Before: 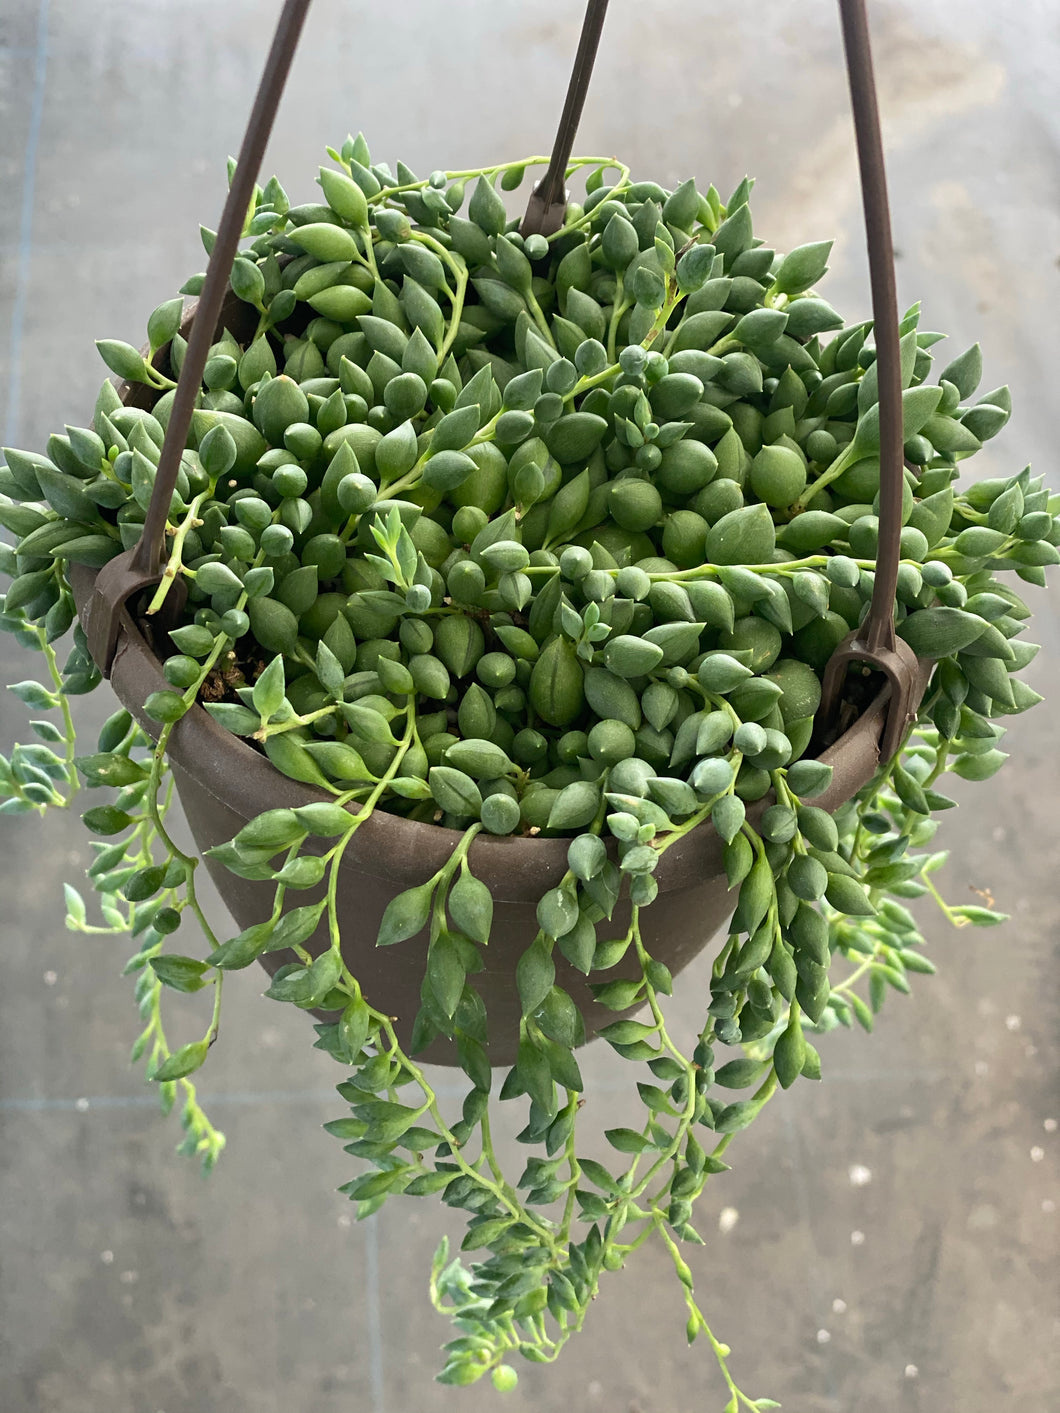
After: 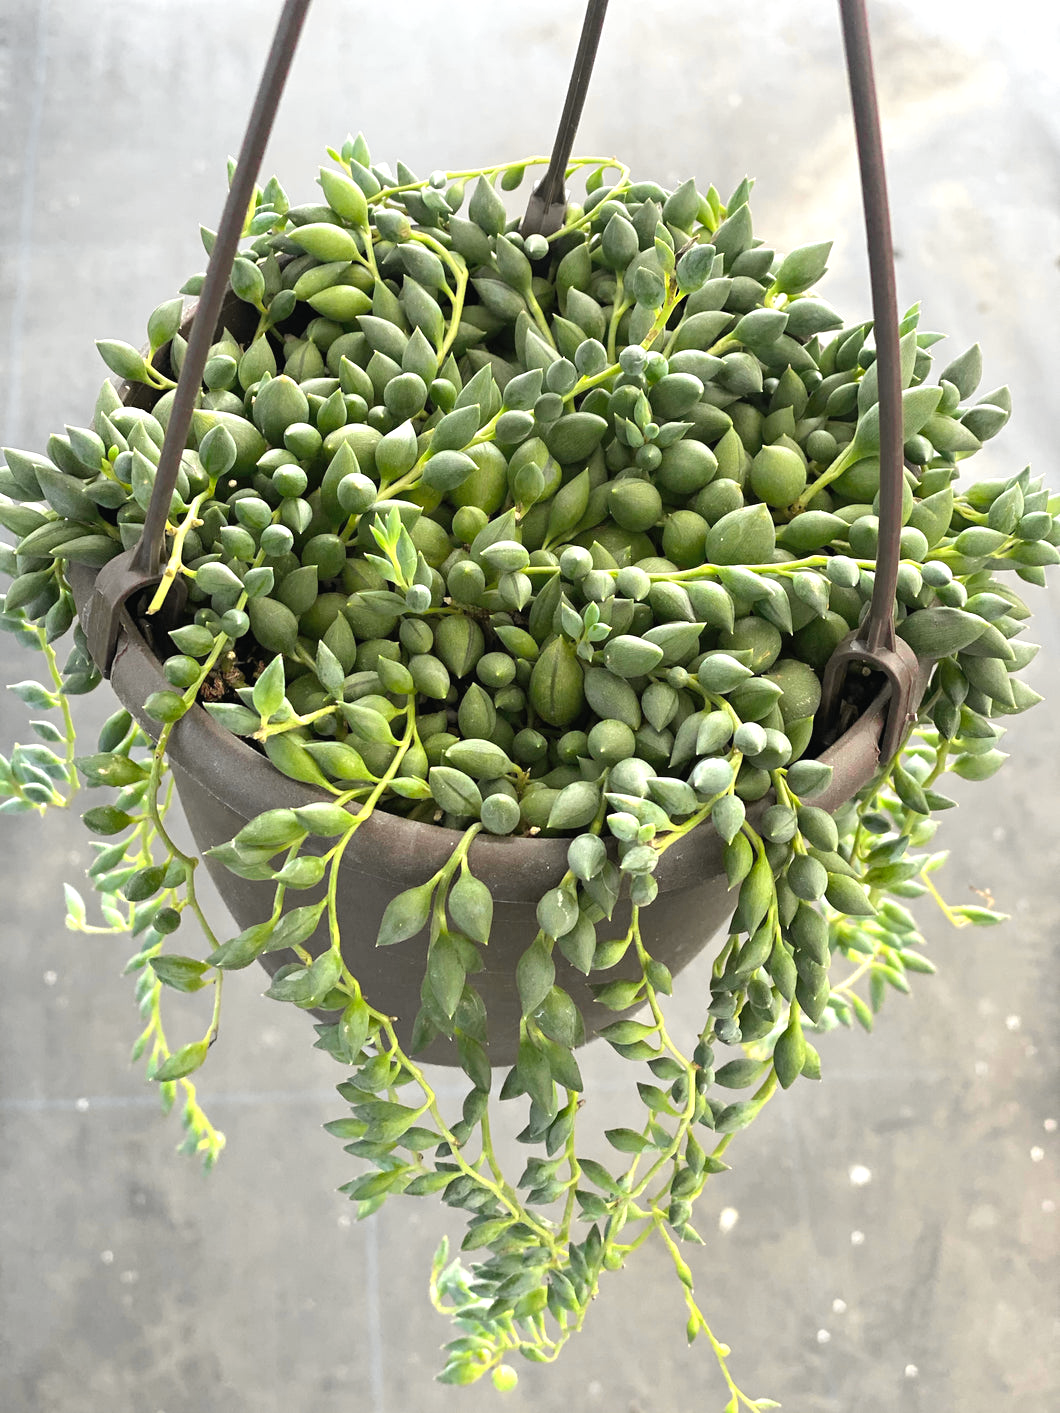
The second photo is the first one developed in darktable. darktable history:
tone equalizer: on, module defaults
exposure: black level correction 0, exposure 0.6 EV, compensate highlight preservation false
tone curve: curves: ch0 [(0, 0.012) (0.036, 0.035) (0.274, 0.288) (0.504, 0.536) (0.844, 0.84) (1, 0.983)]; ch1 [(0, 0) (0.389, 0.403) (0.462, 0.486) (0.499, 0.498) (0.511, 0.502) (0.536, 0.547) (0.567, 0.588) (0.626, 0.645) (0.749, 0.781) (1, 1)]; ch2 [(0, 0) (0.457, 0.486) (0.5, 0.5) (0.56, 0.551) (0.615, 0.607) (0.704, 0.732) (1, 1)], color space Lab, independent channels, preserve colors none
